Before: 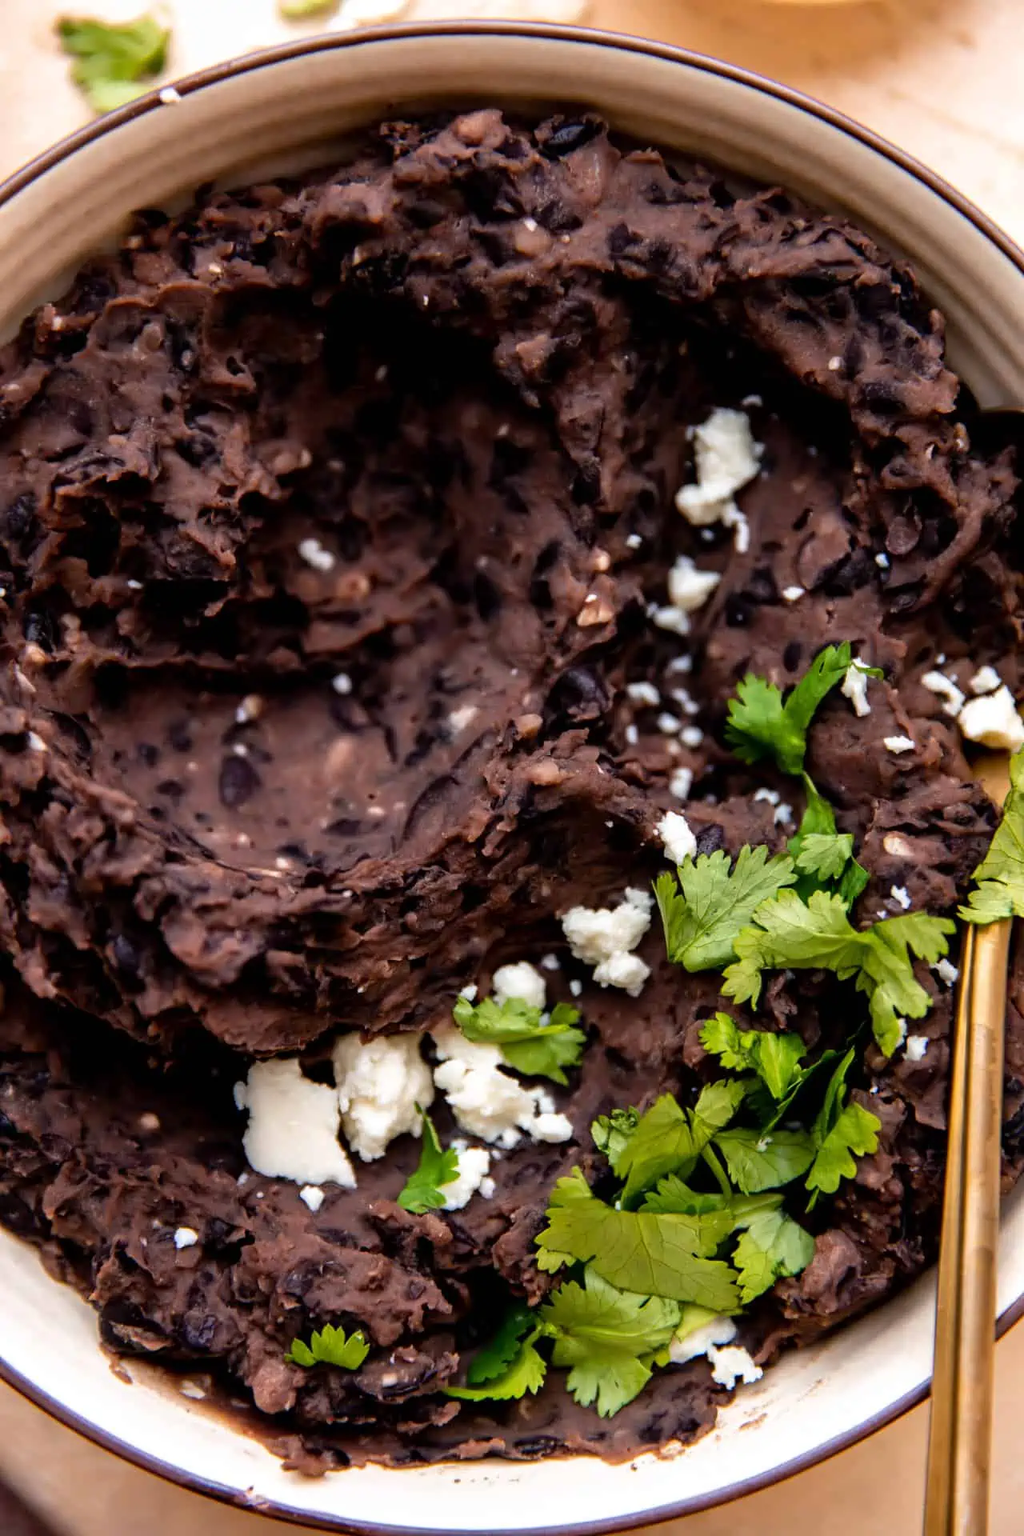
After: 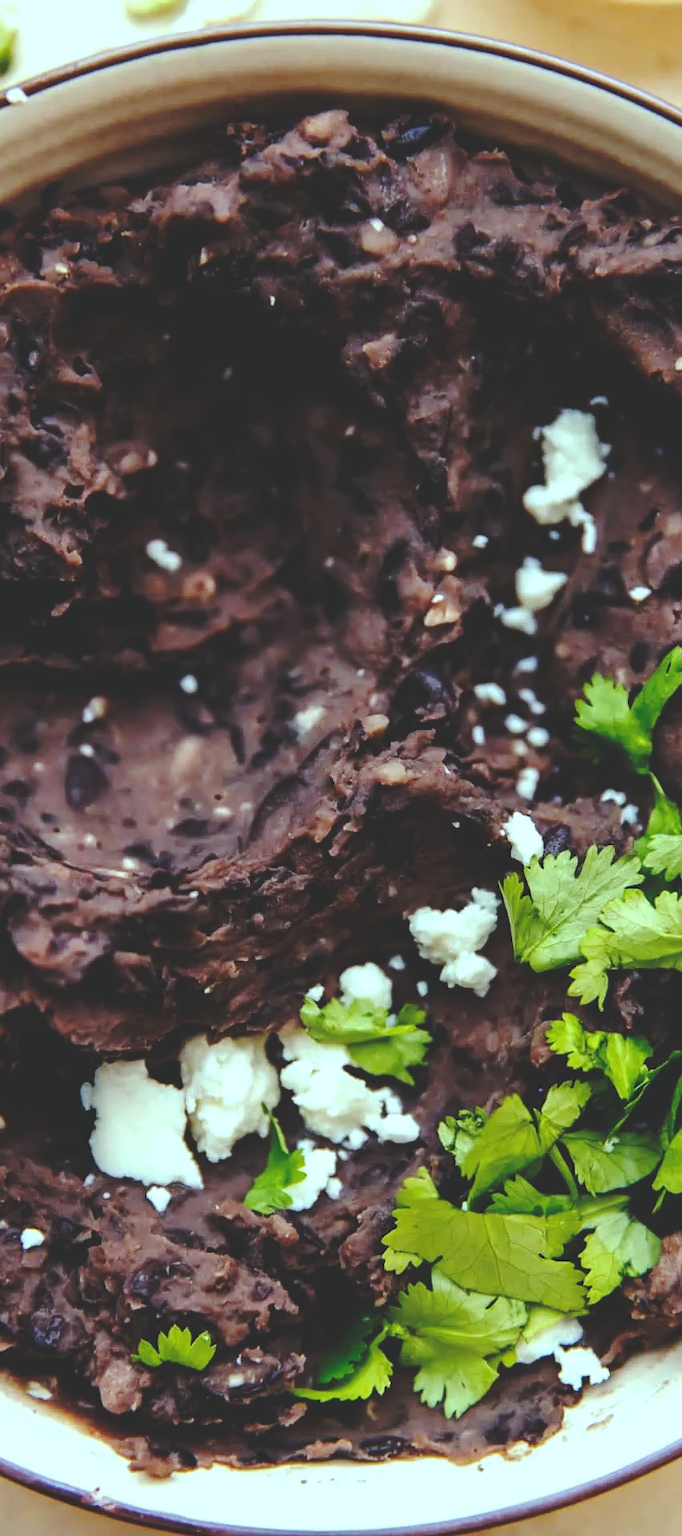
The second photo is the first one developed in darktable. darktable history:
crop and rotate: left 15.055%, right 18.278%
tone equalizer: on, module defaults
color balance: mode lift, gamma, gain (sRGB), lift [0.997, 0.979, 1.021, 1.011], gamma [1, 1.084, 0.916, 0.998], gain [1, 0.87, 1.13, 1.101], contrast 4.55%, contrast fulcrum 38.24%, output saturation 104.09%
base curve: curves: ch0 [(0, 0.024) (0.055, 0.065) (0.121, 0.166) (0.236, 0.319) (0.693, 0.726) (1, 1)], preserve colors none
